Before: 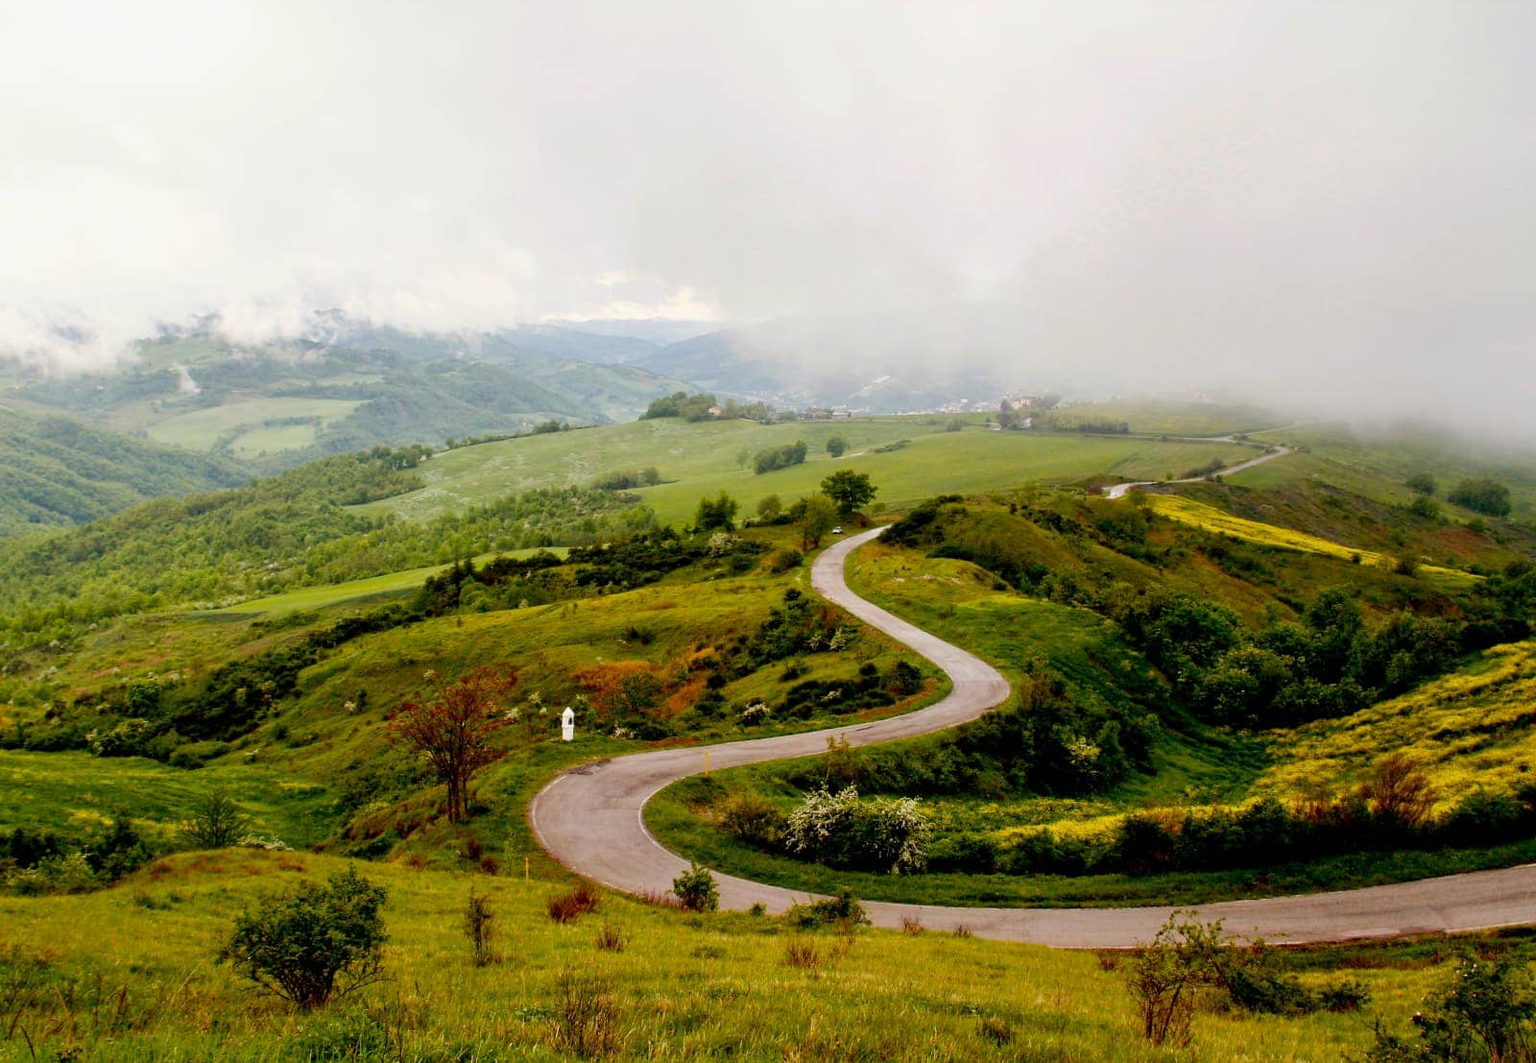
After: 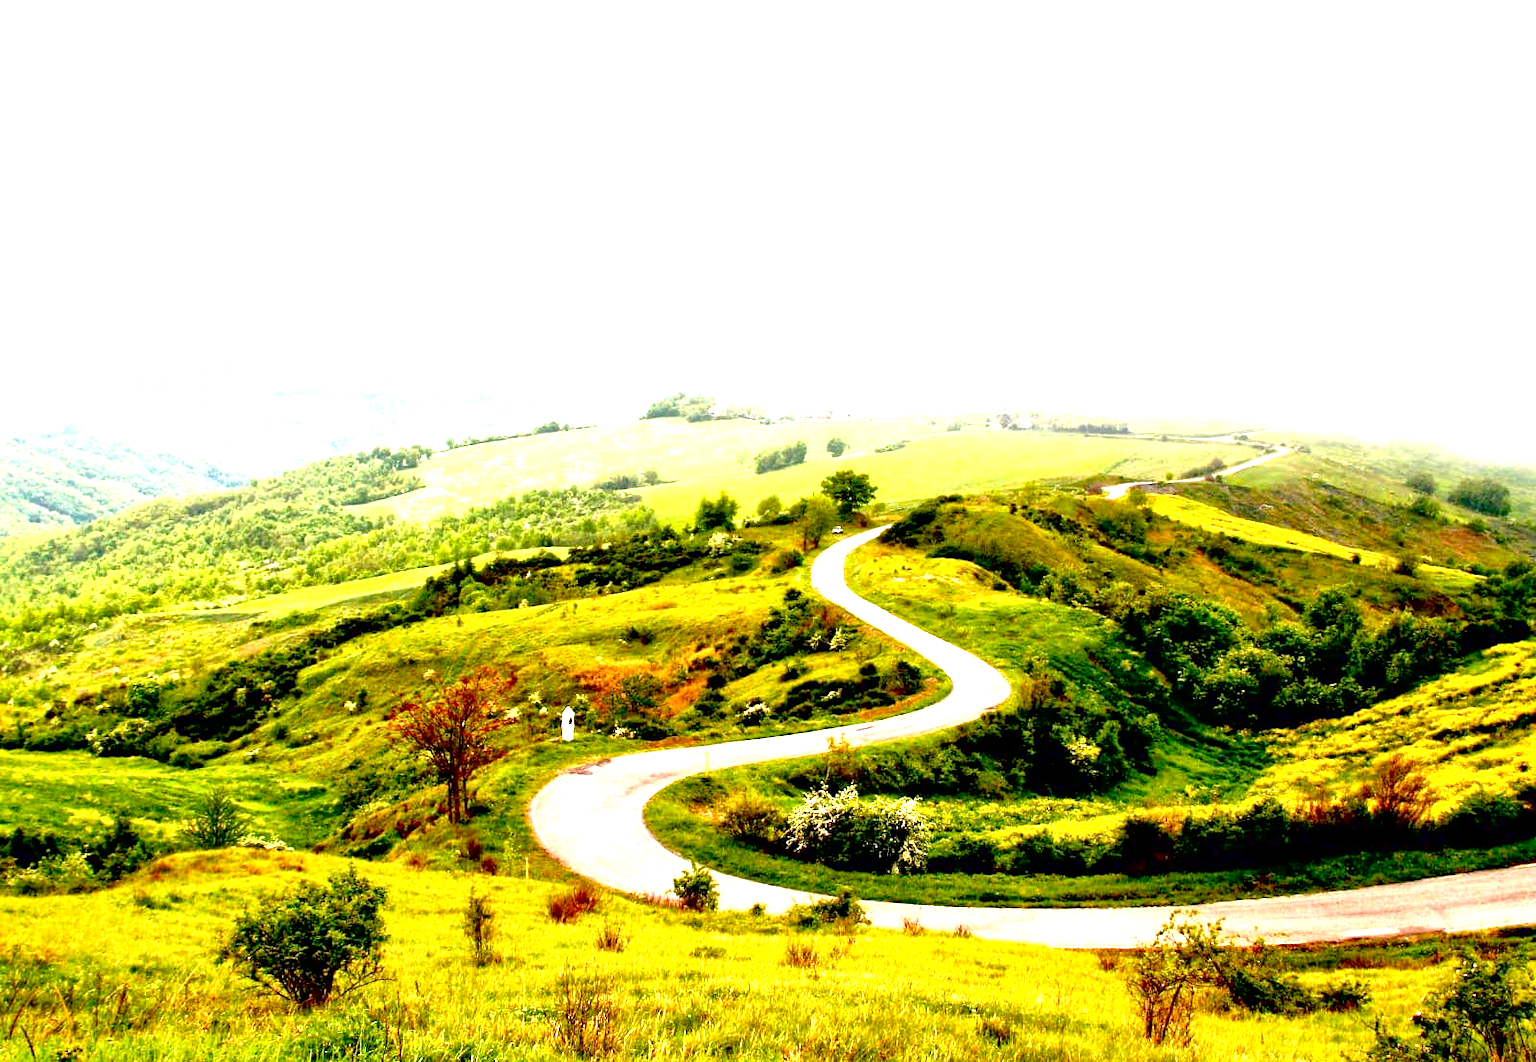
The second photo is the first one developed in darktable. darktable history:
exposure: black level correction 0.005, exposure 2.084 EV, compensate highlight preservation false
local contrast: mode bilateral grid, contrast 20, coarseness 50, detail 161%, midtone range 0.2
